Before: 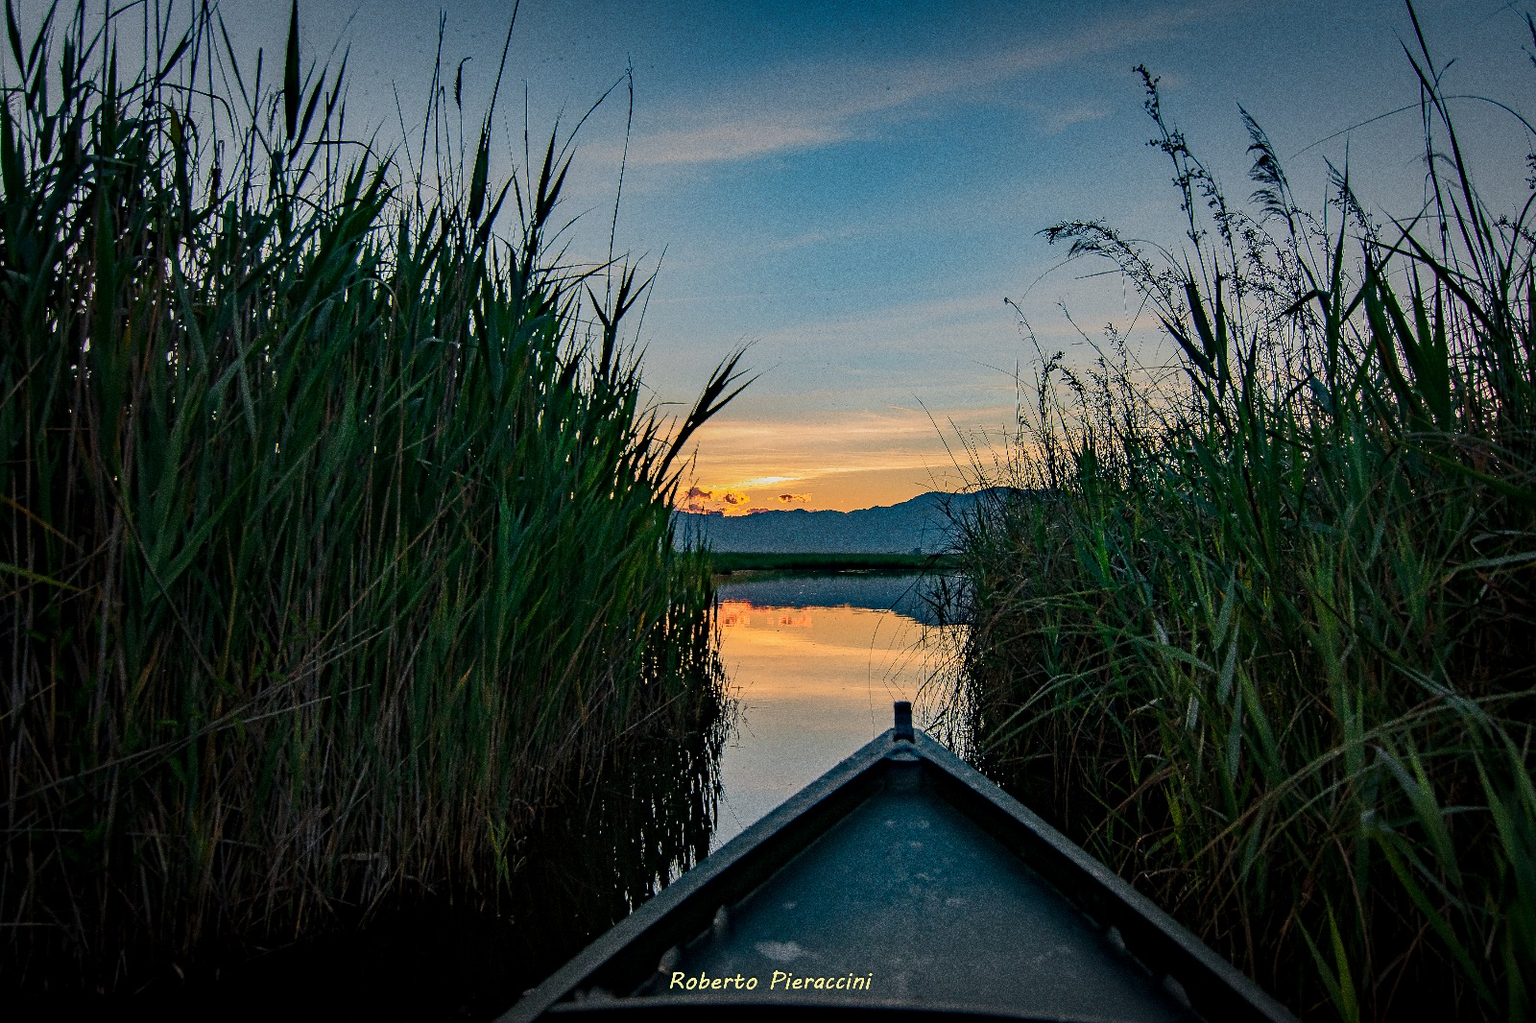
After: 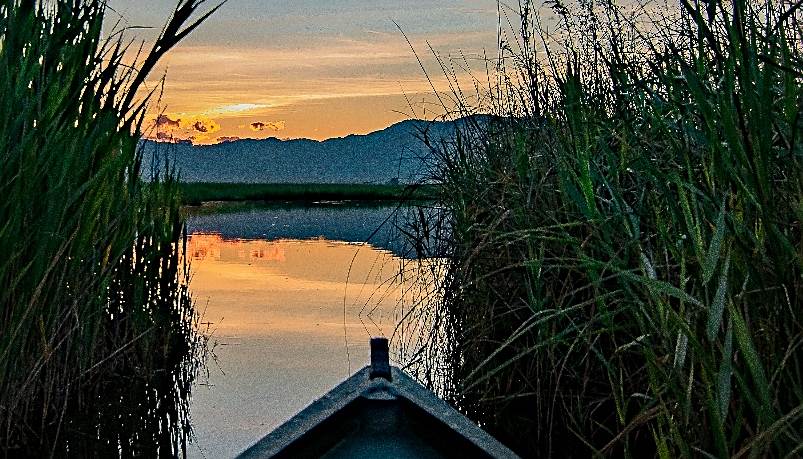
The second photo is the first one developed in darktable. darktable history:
crop: left 35.115%, top 36.935%, right 14.637%, bottom 19.941%
sharpen: on, module defaults
